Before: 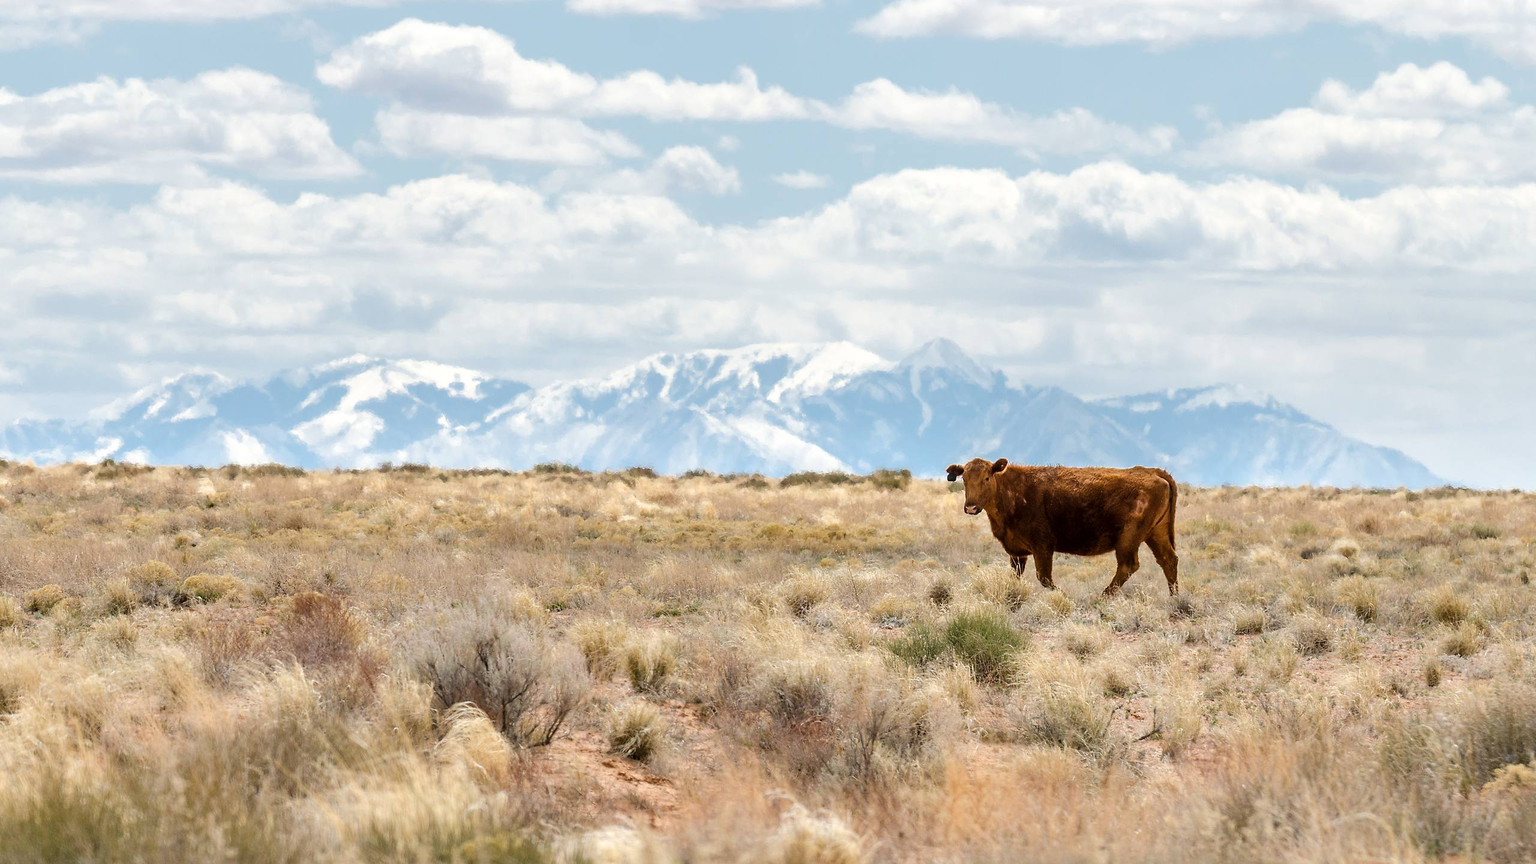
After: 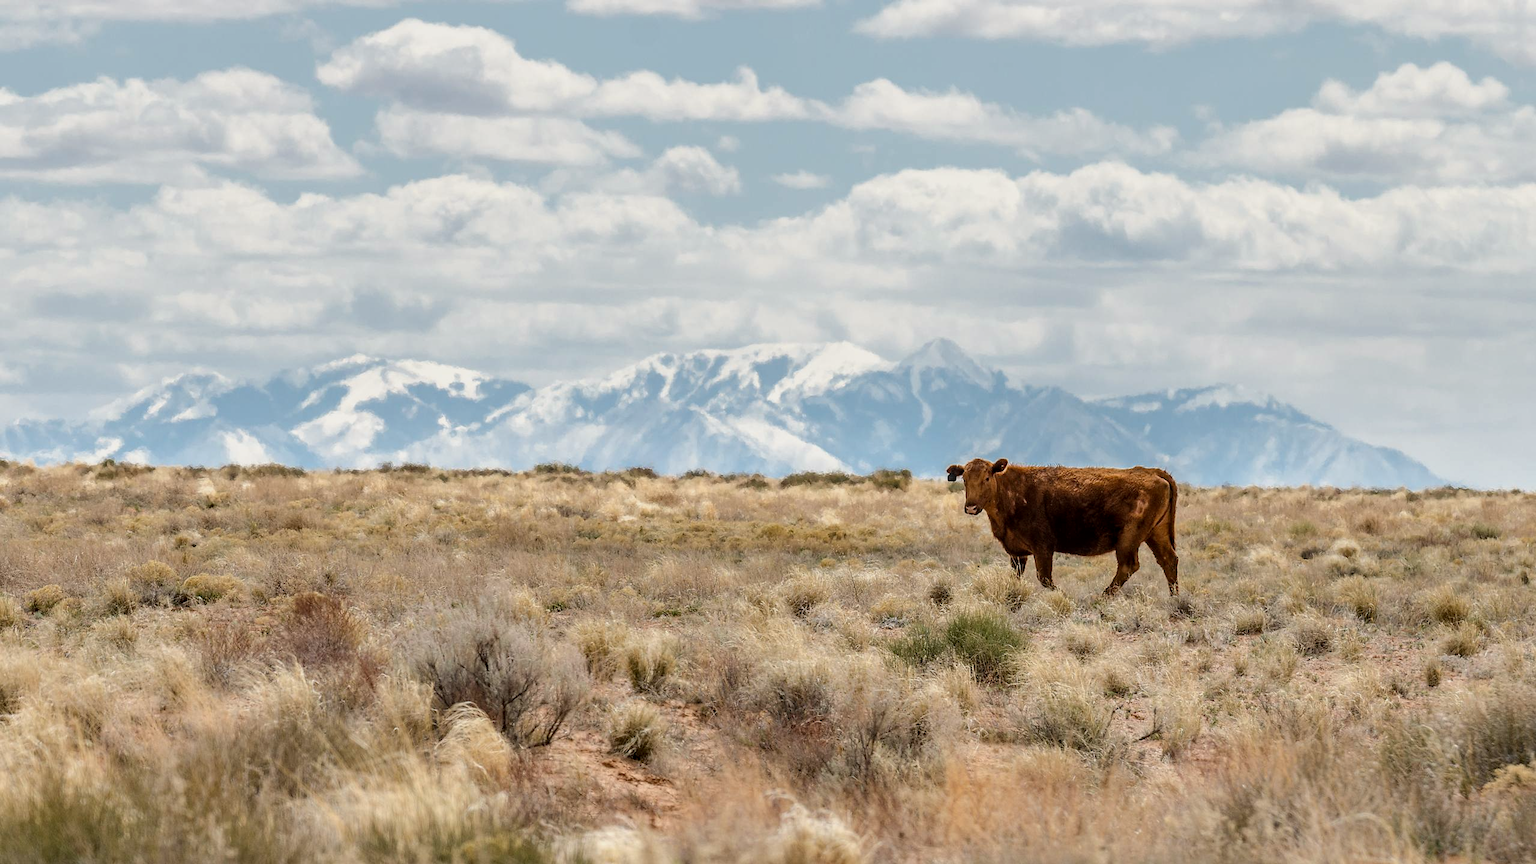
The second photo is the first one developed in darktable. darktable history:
local contrast: on, module defaults
exposure: exposure -0.36 EV, compensate highlight preservation false
white balance: red 1.009, blue 0.985
